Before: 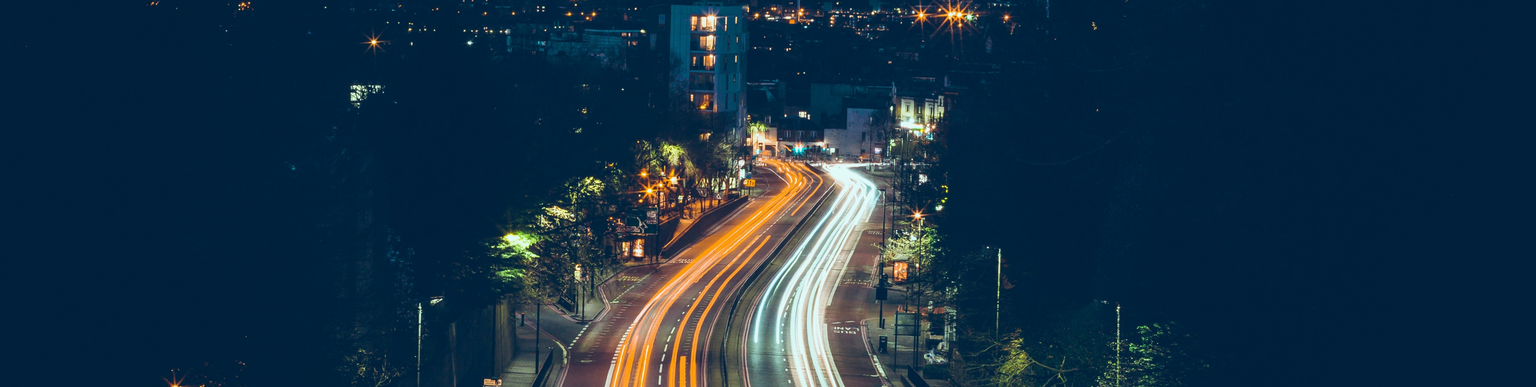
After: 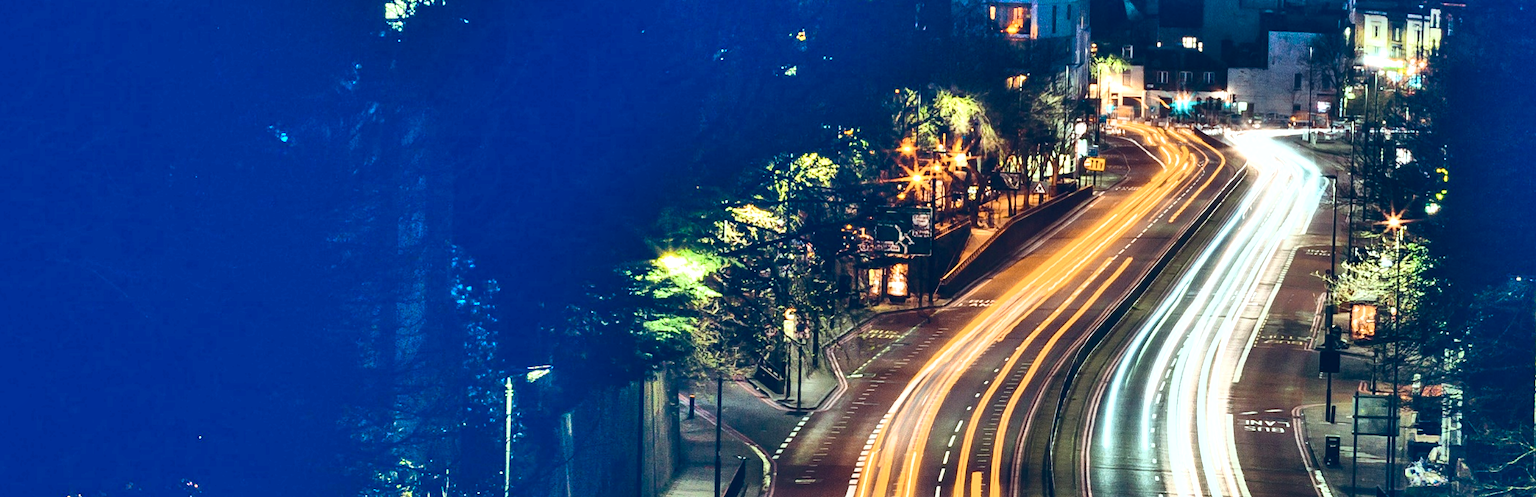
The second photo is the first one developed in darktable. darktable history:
tone curve: curves: ch0 [(0, 0) (0.003, 0.025) (0.011, 0.025) (0.025, 0.029) (0.044, 0.035) (0.069, 0.053) (0.1, 0.083) (0.136, 0.118) (0.177, 0.163) (0.224, 0.22) (0.277, 0.295) (0.335, 0.371) (0.399, 0.444) (0.468, 0.524) (0.543, 0.618) (0.623, 0.702) (0.709, 0.79) (0.801, 0.89) (0.898, 0.973) (1, 1)], color space Lab, independent channels, preserve colors none
shadows and highlights: shadows 73.3, highlights -60.69, soften with gaussian
crop: left 8.727%, top 23.434%, right 35.021%, bottom 4.204%
color balance rgb: power › hue 61.08°, perceptual saturation grading › global saturation 20%, perceptual saturation grading › highlights -49.15%, perceptual saturation grading › shadows 24.517%, perceptual brilliance grading › highlights 14.608%, perceptual brilliance grading › mid-tones -5.328%, perceptual brilliance grading › shadows -27.249%, global vibrance 20.205%
